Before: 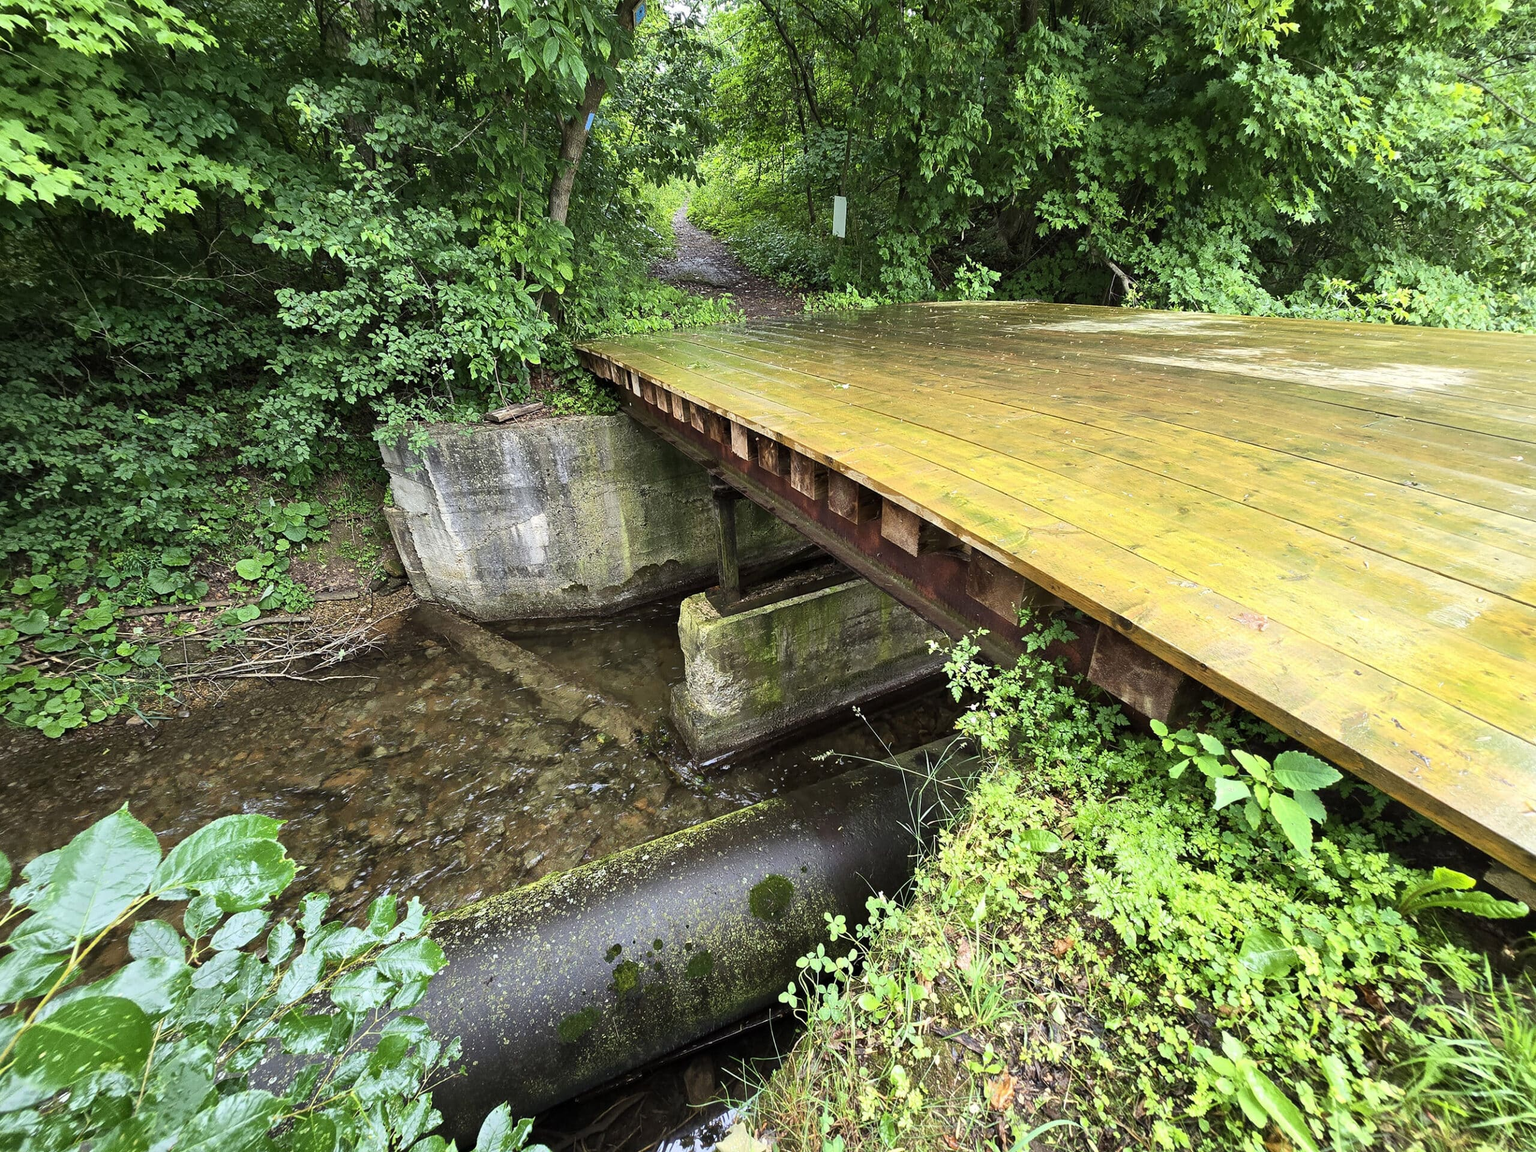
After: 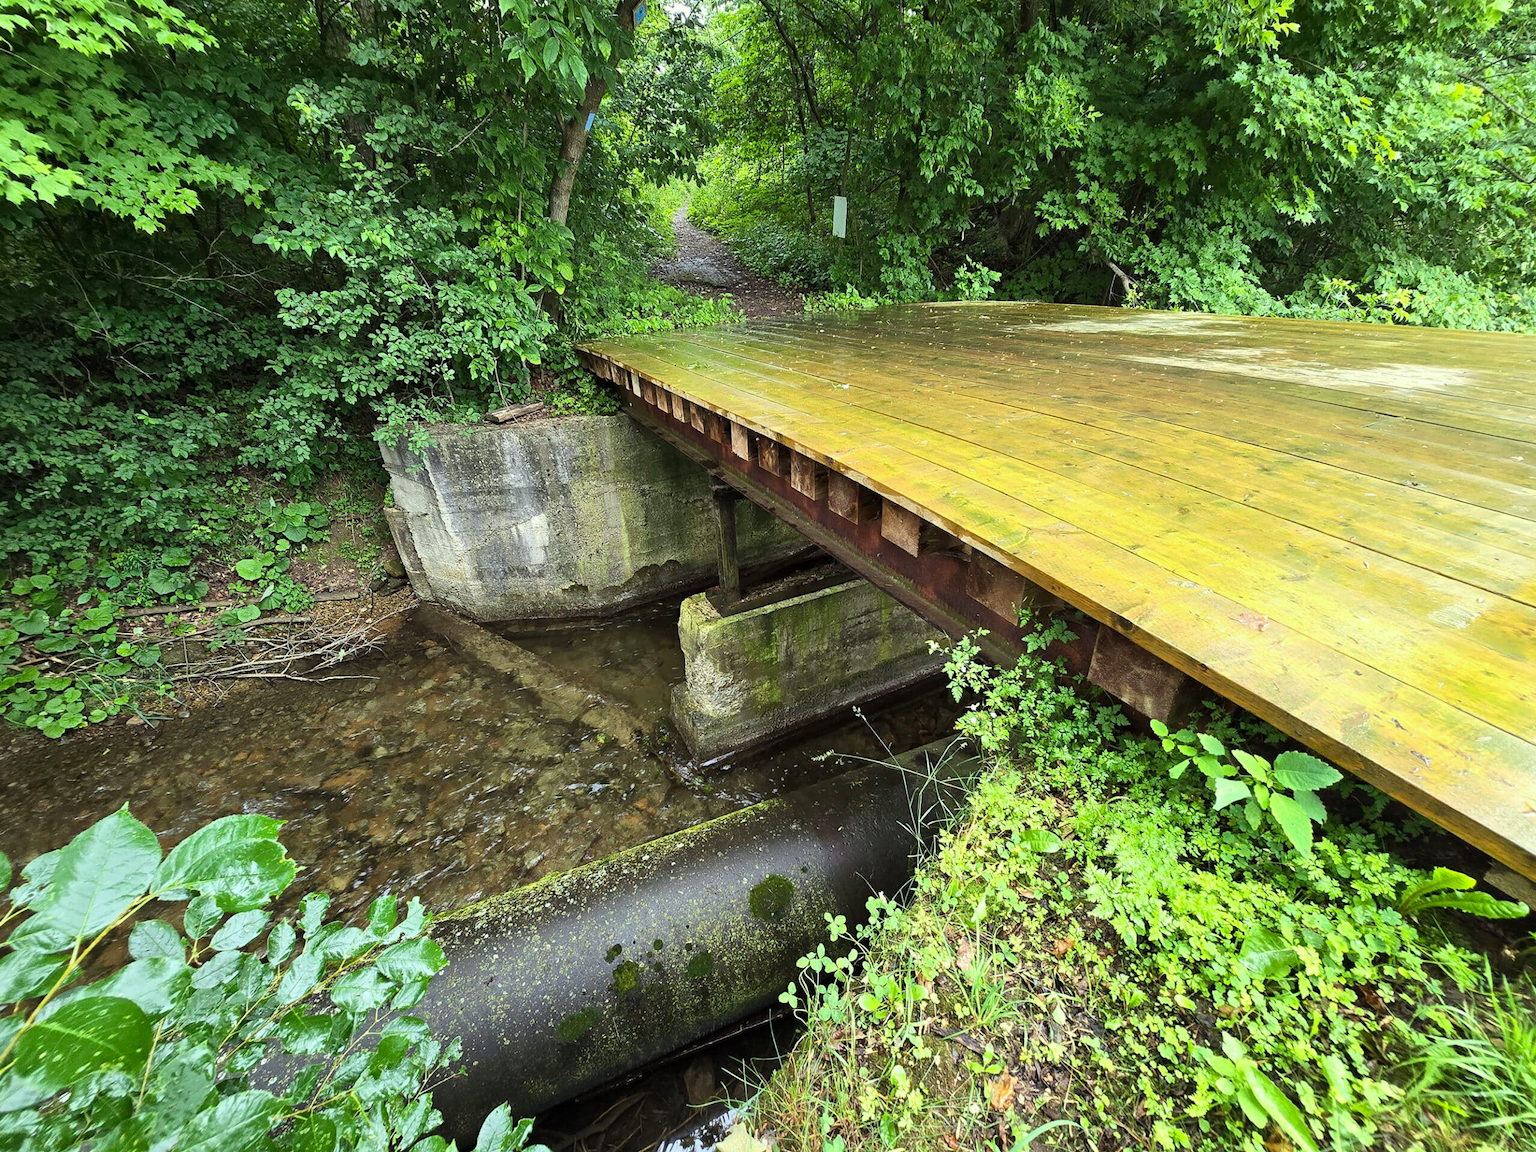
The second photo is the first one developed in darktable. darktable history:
color correction: highlights a* -4.59, highlights b* 5.06, saturation 0.953
